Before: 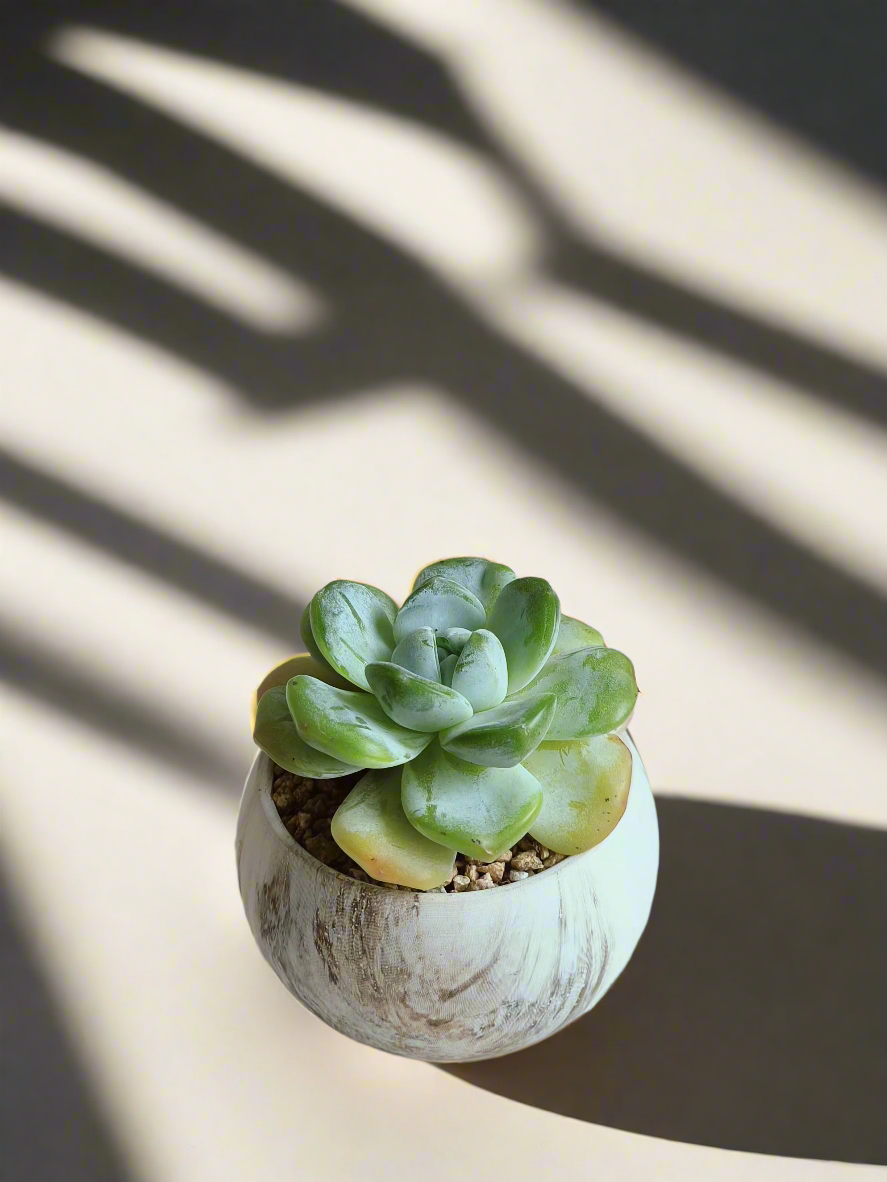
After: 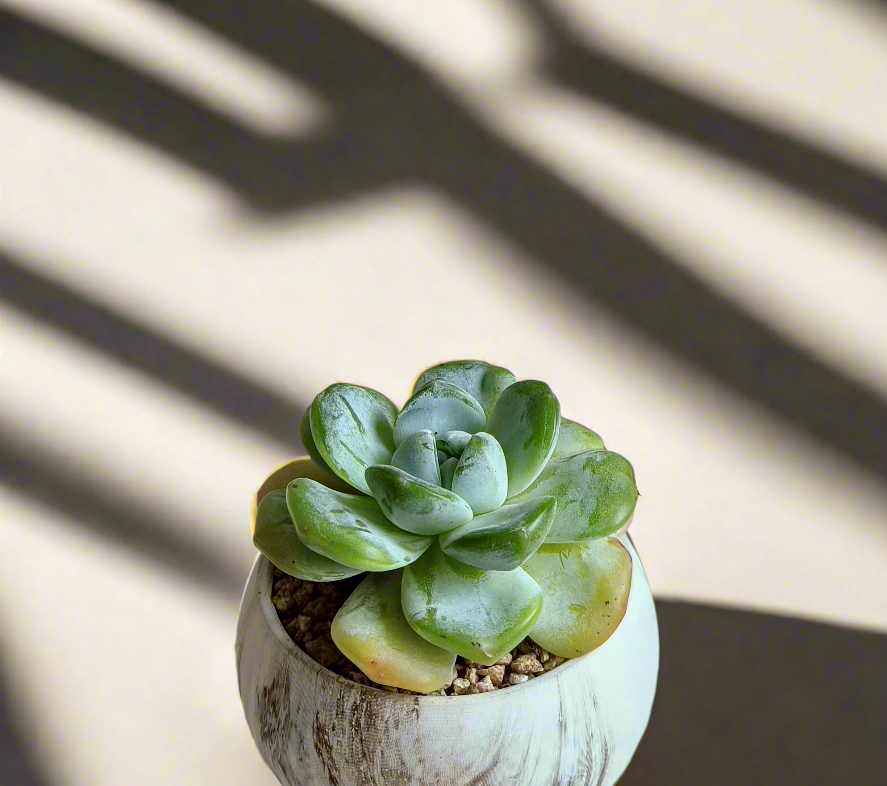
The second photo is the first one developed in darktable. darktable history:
local contrast: detail 130%
crop: top 16.727%, bottom 16.727%
haze removal: compatibility mode true, adaptive false
